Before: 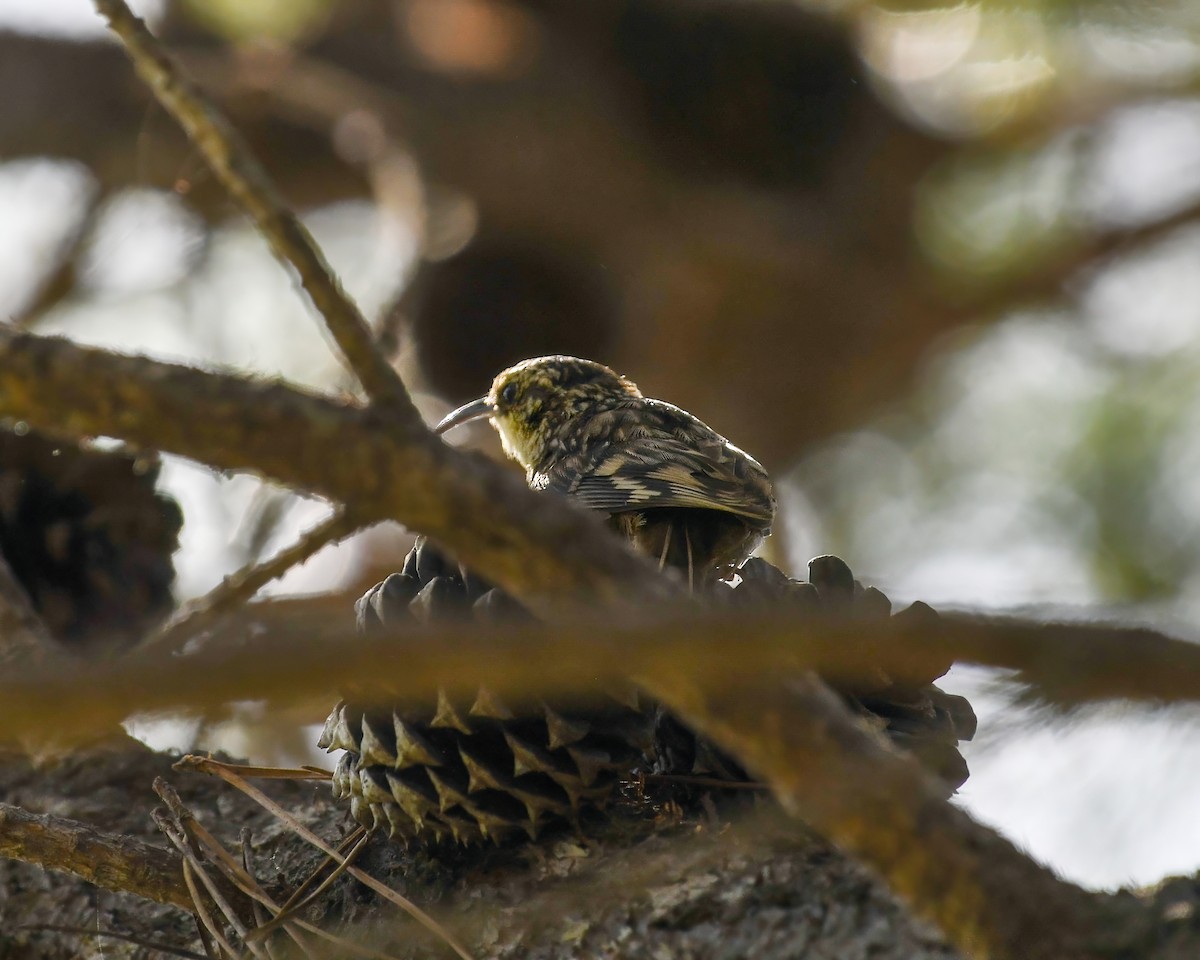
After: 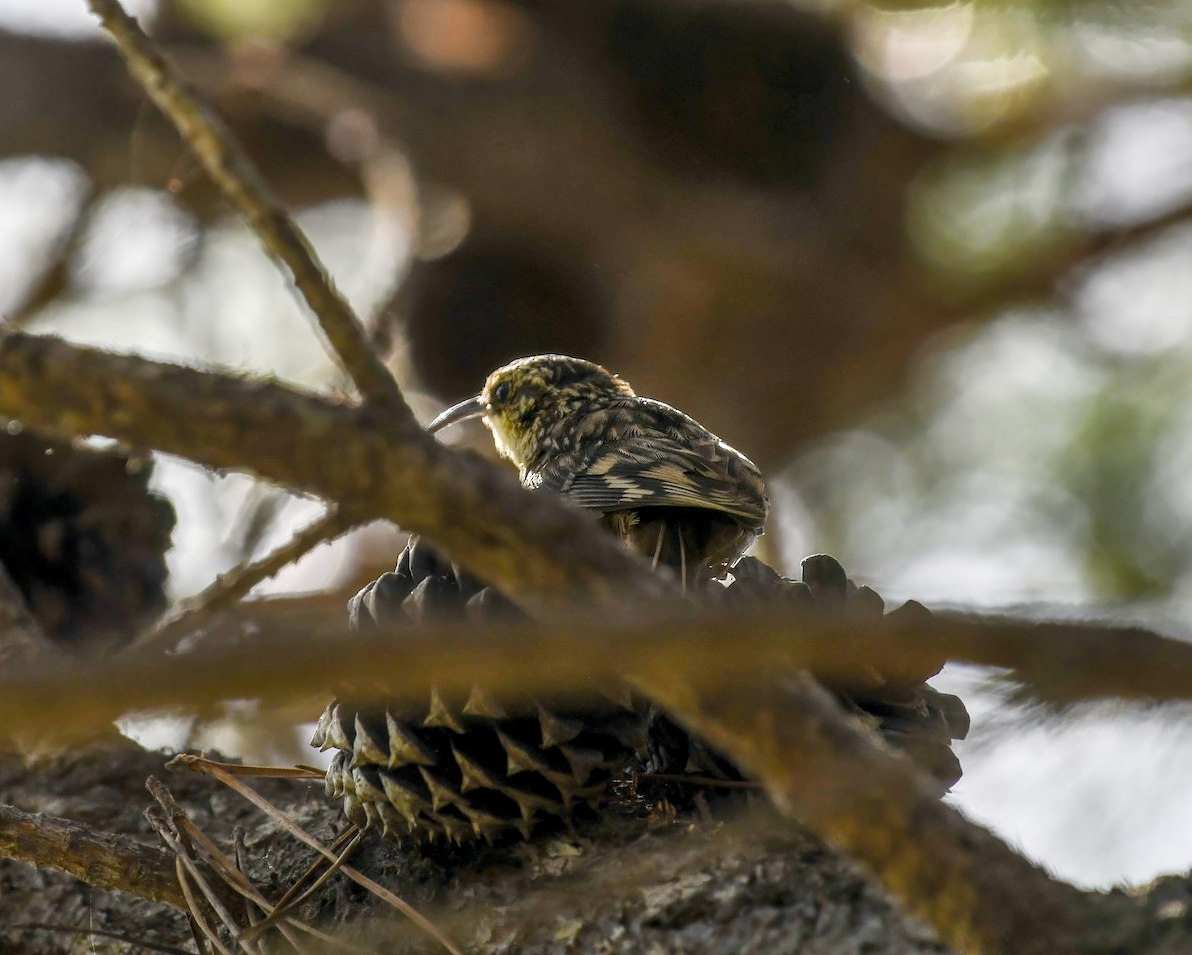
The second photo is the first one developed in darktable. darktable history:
exposure: black level correction 0.001, compensate highlight preservation false
crop and rotate: left 0.614%, top 0.179%, bottom 0.309%
local contrast: on, module defaults
